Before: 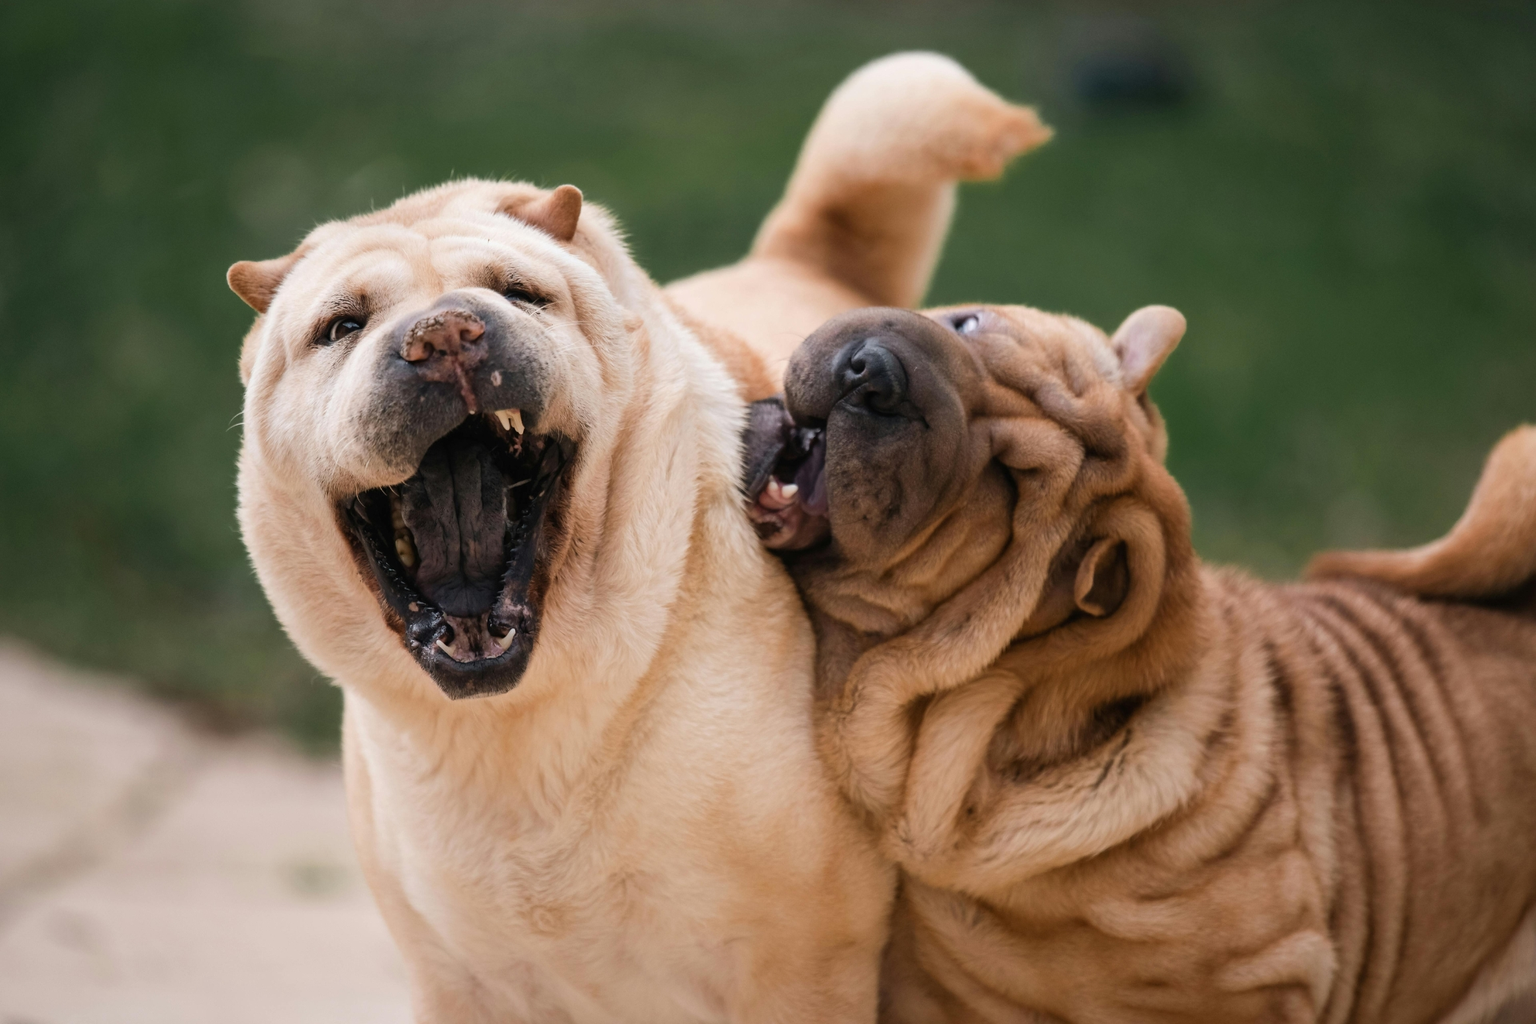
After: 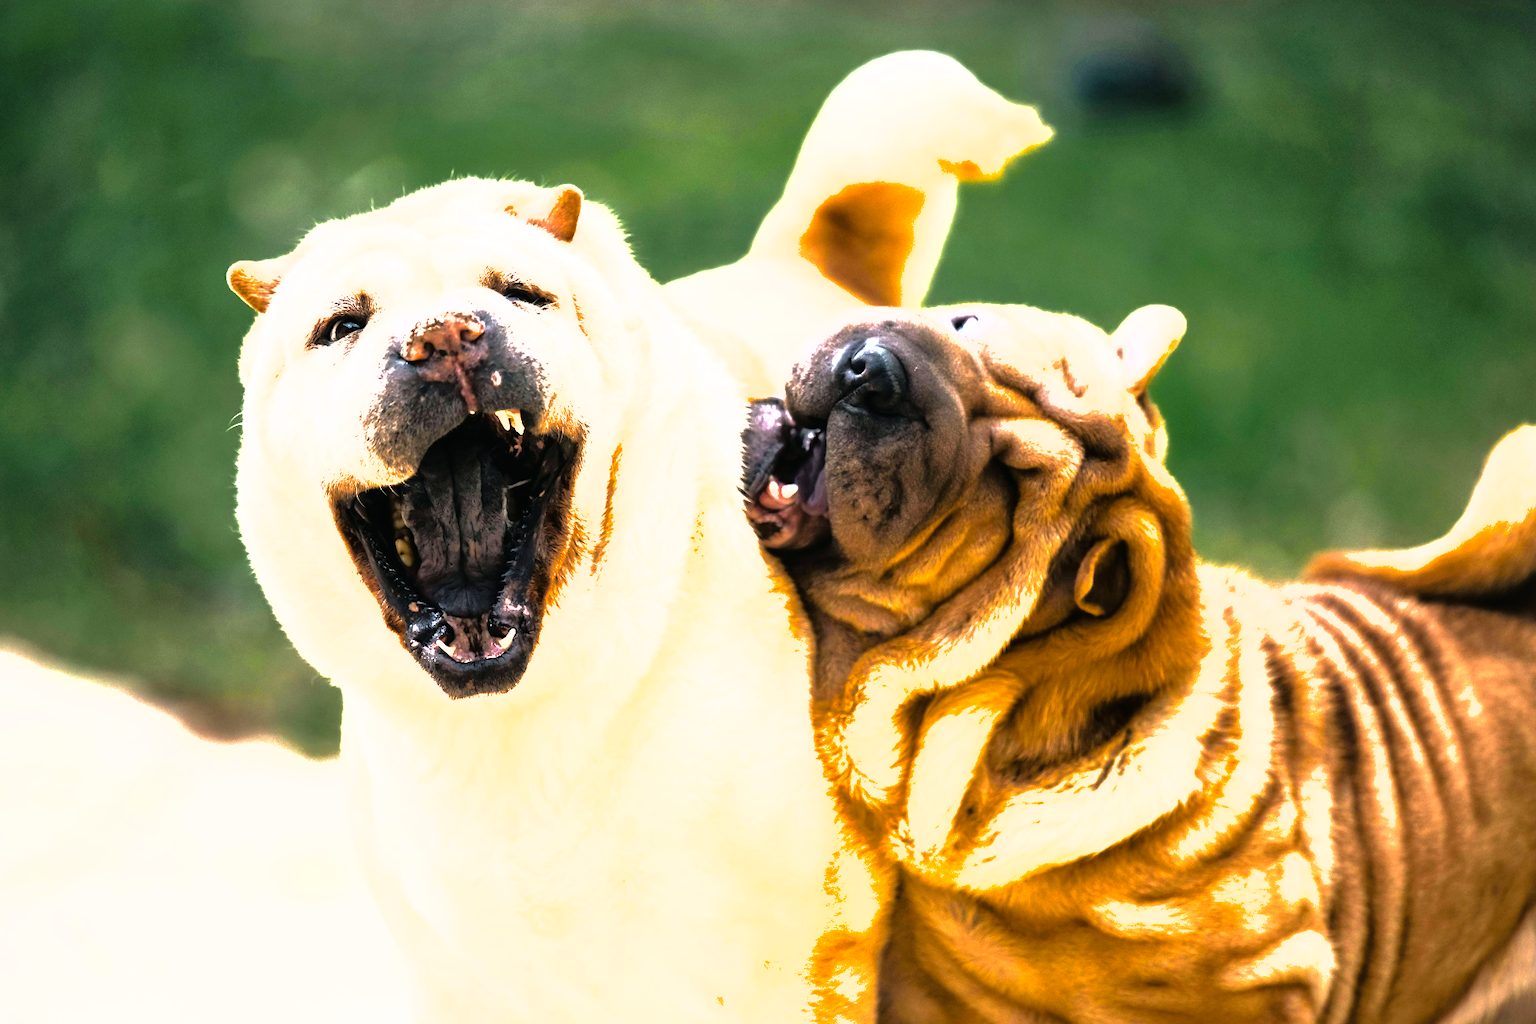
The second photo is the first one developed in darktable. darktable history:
tone curve: curves: ch0 [(0, 0) (0.126, 0.061) (0.362, 0.382) (0.498, 0.498) (0.706, 0.712) (1, 1)]; ch1 [(0, 0) (0.5, 0.497) (0.55, 0.578) (1, 1)]; ch2 [(0, 0) (0.44, 0.424) (0.489, 0.486) (0.537, 0.538) (1, 1)], color space Lab, linked channels, preserve colors none
color balance rgb: shadows lift › luminance -7.748%, shadows lift › chroma 2.373%, shadows lift › hue 202.45°, perceptual saturation grading › global saturation 30.242%, perceptual brilliance grading › highlights 74.44%, perceptual brilliance grading › shadows -30.444%, global vibrance 20%
exposure: black level correction 0, exposure 0.701 EV, compensate highlight preservation false
shadows and highlights: on, module defaults
